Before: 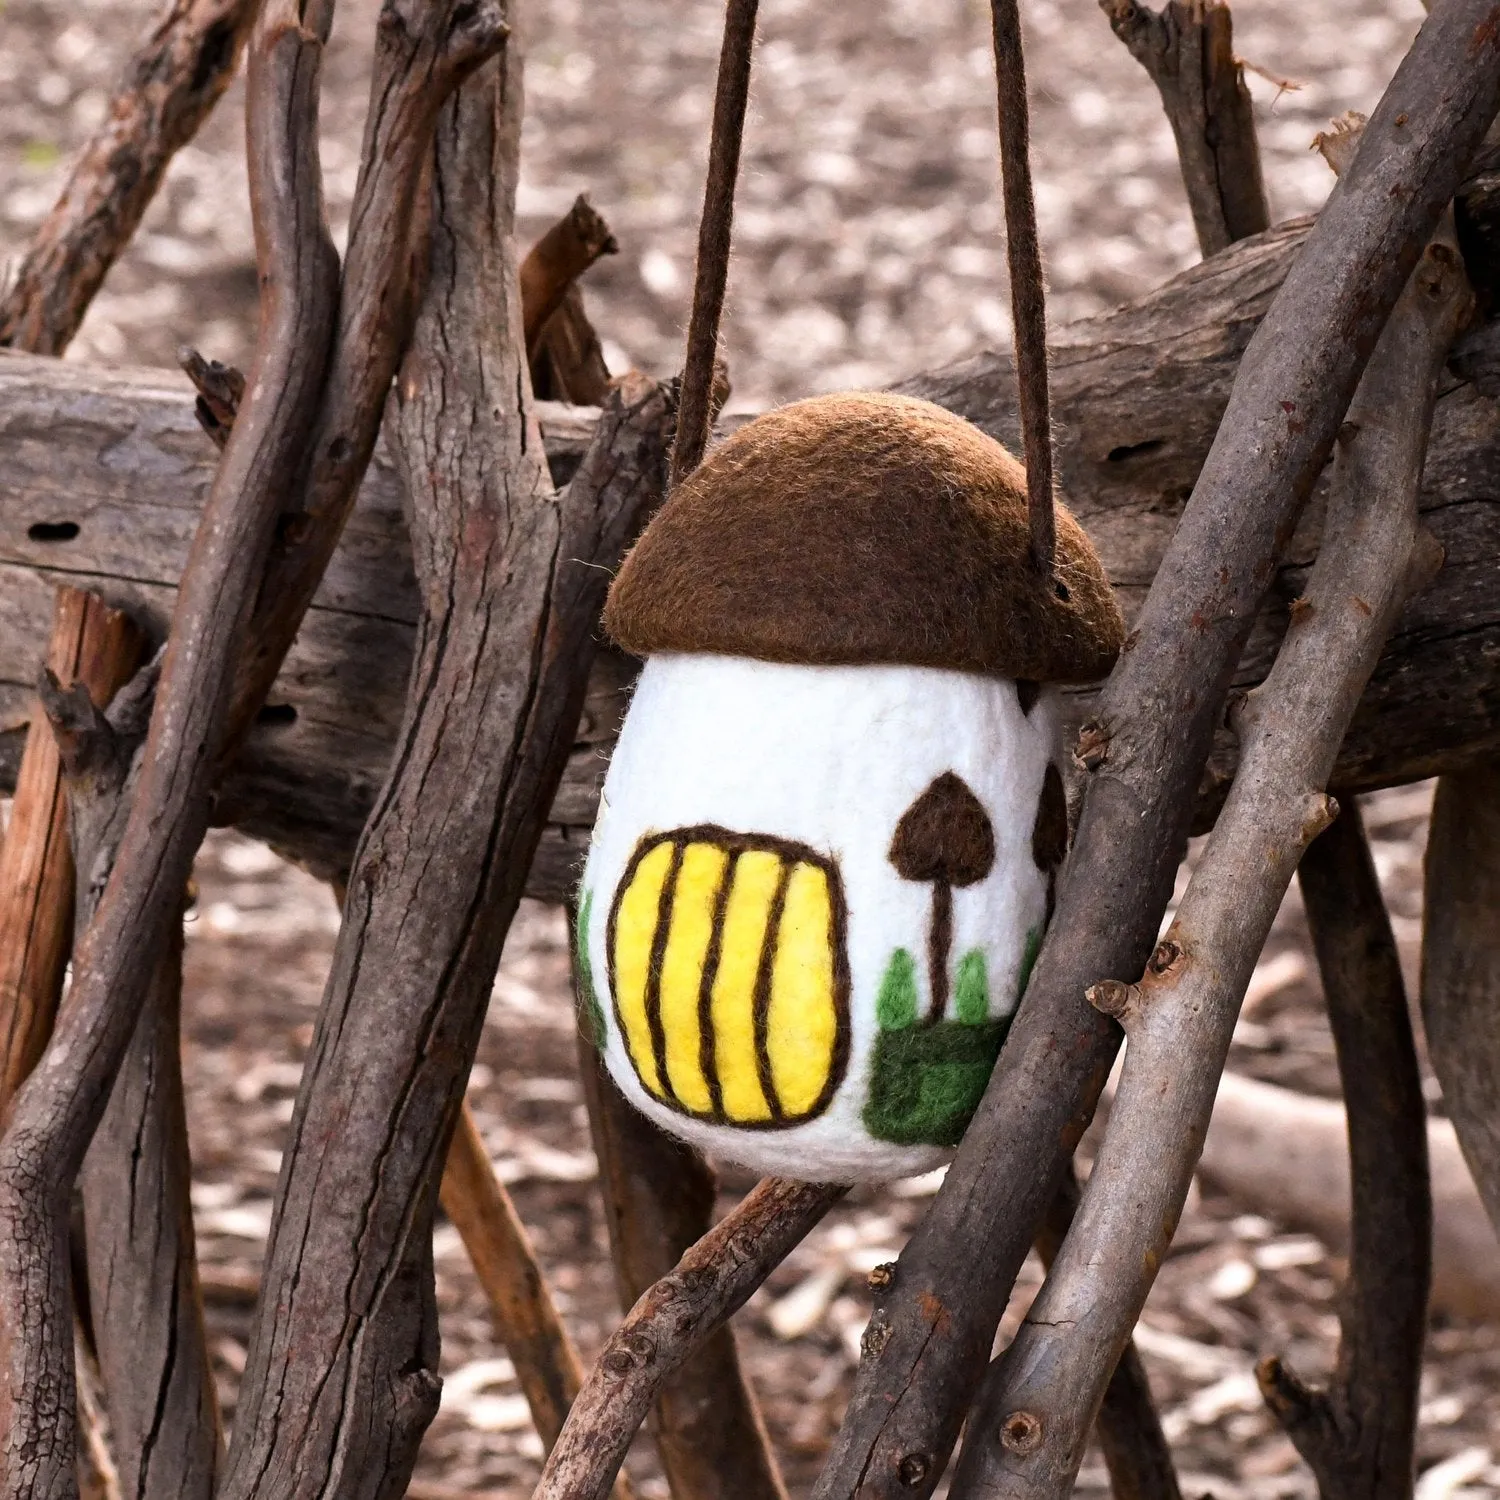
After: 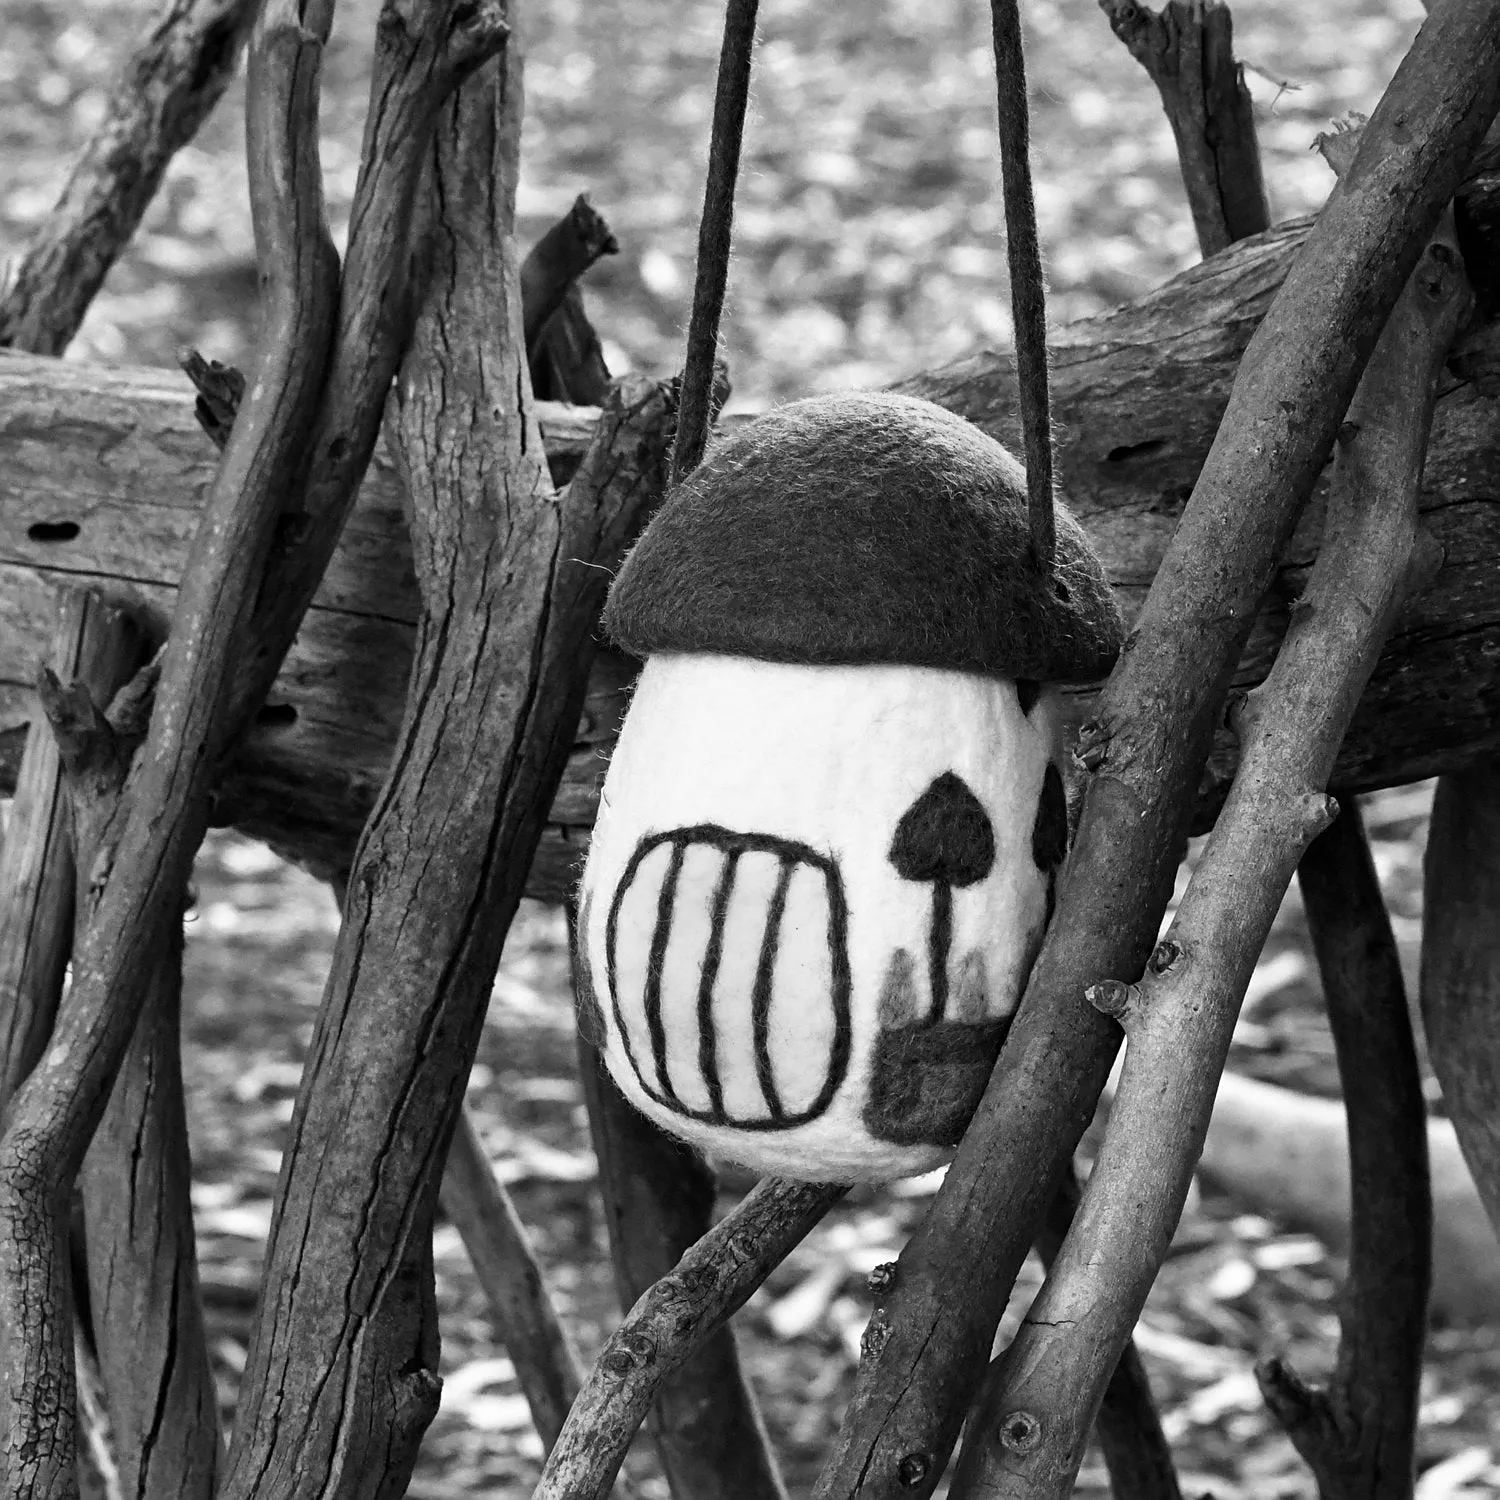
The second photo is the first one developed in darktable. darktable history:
sharpen: amount 0.2
contrast brightness saturation: contrast 0.1, saturation -0.36
monochrome: a 0, b 0, size 0.5, highlights 0.57
color calibration: x 0.396, y 0.386, temperature 3669 K
color correction: saturation 1.34
